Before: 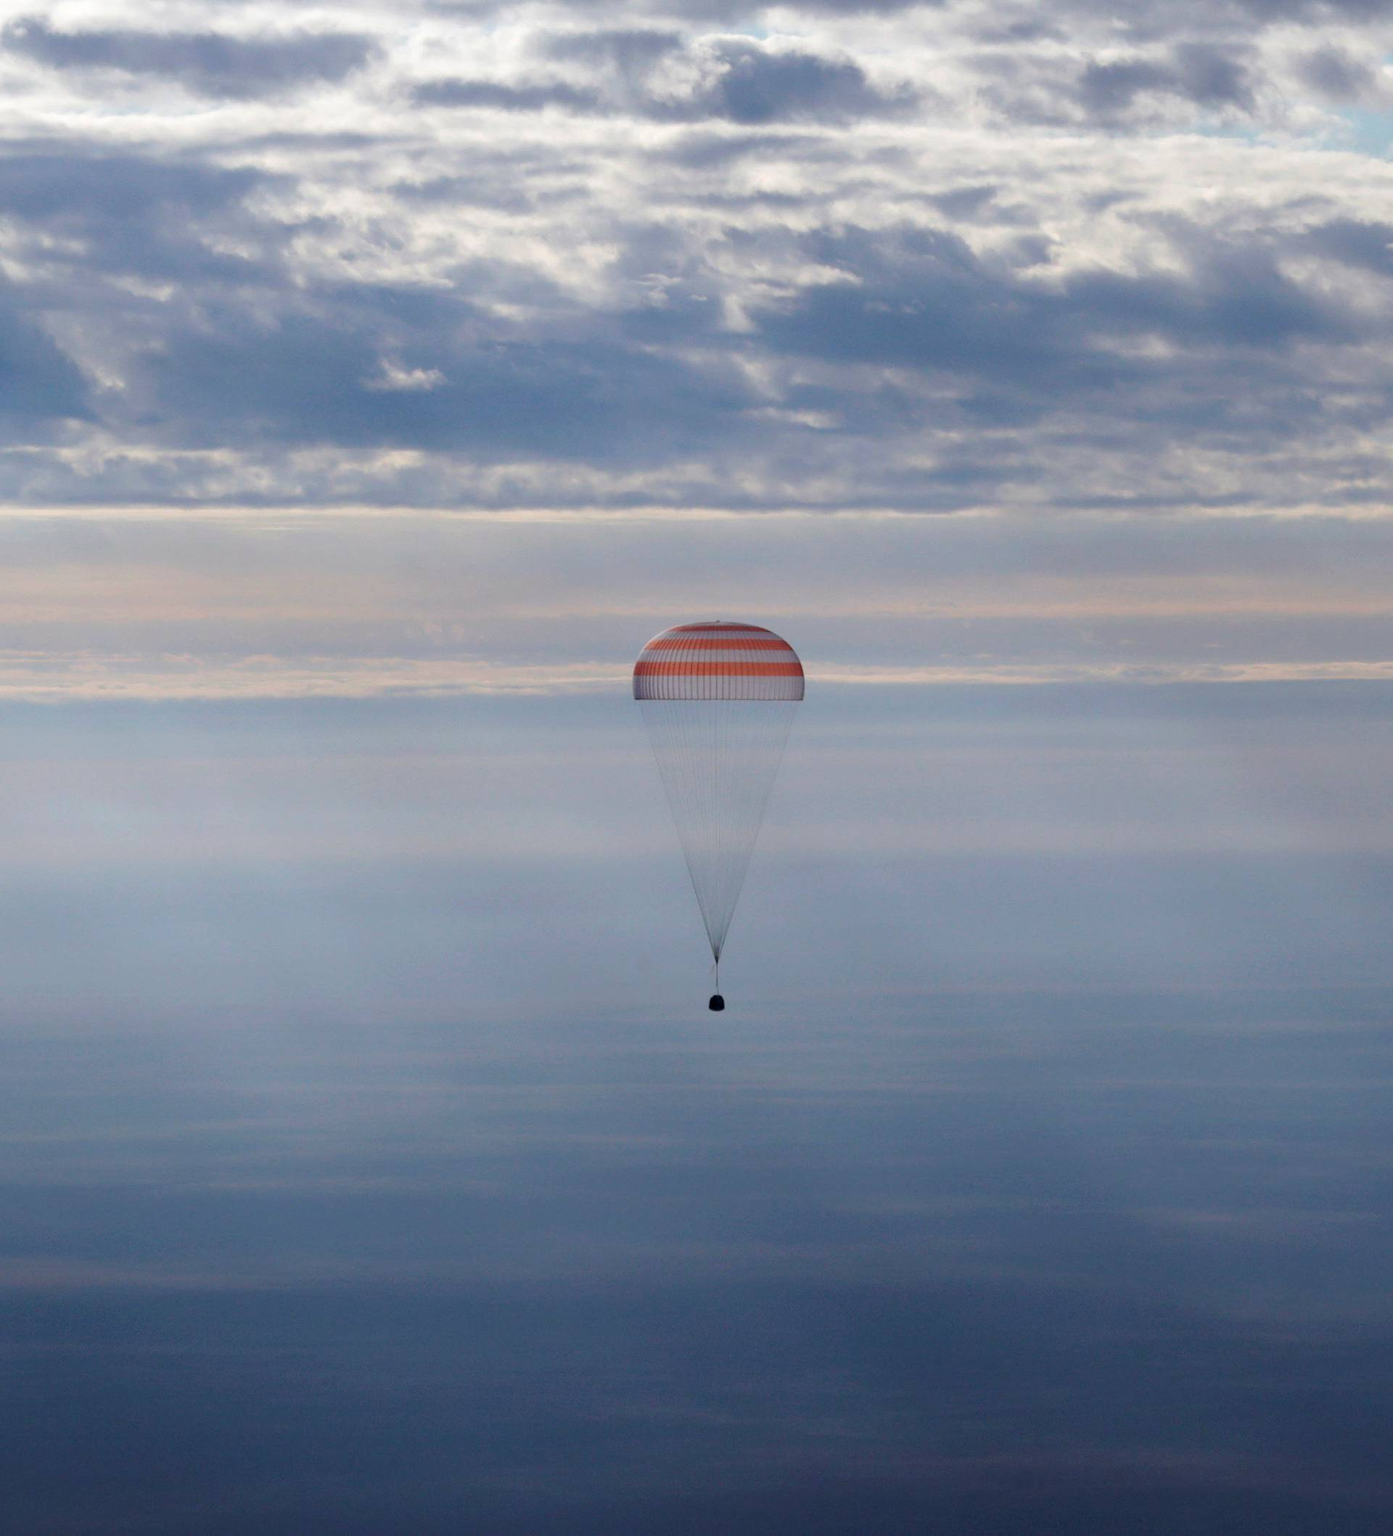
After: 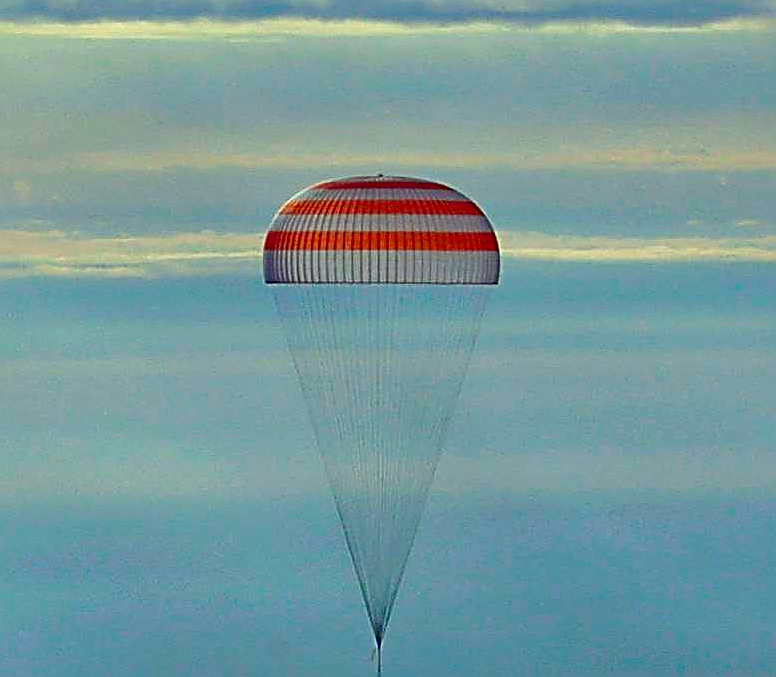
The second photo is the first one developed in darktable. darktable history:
haze removal: compatibility mode true, adaptive false
color correction: highlights a* -10.77, highlights b* 9.8, saturation 1.72
local contrast: mode bilateral grid, contrast 20, coarseness 50, detail 140%, midtone range 0.2
sharpen: amount 1.861
crop: left 31.751%, top 32.172%, right 27.8%, bottom 35.83%
